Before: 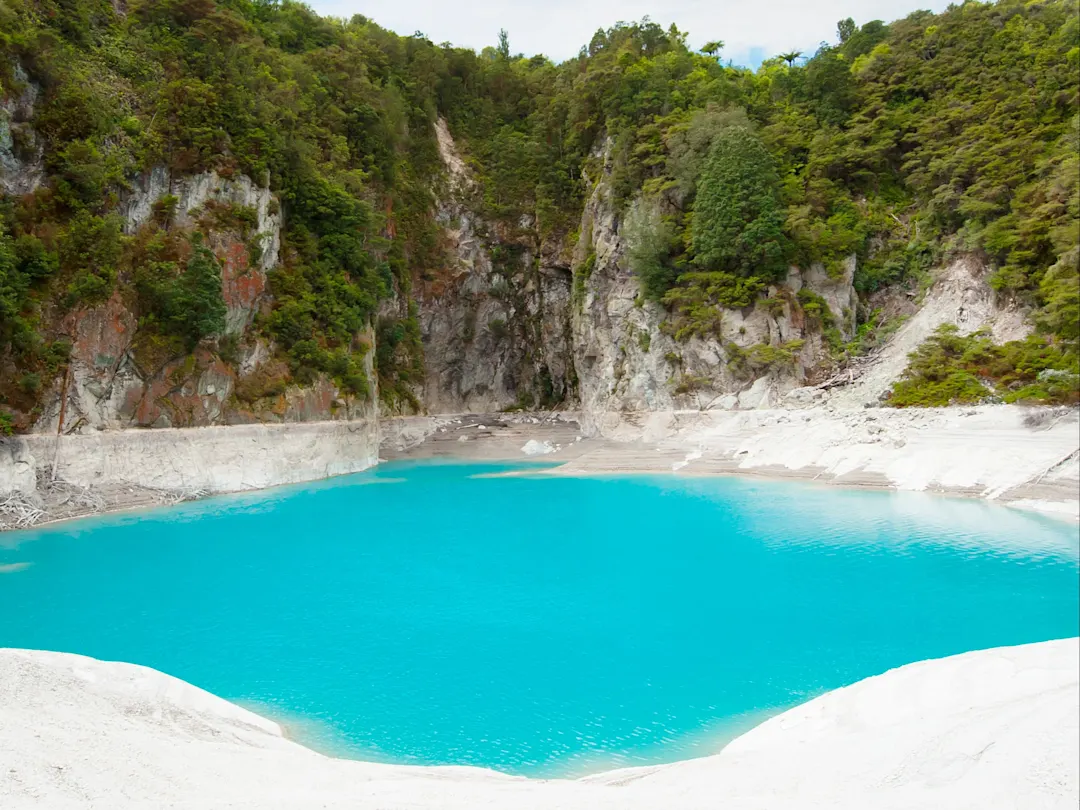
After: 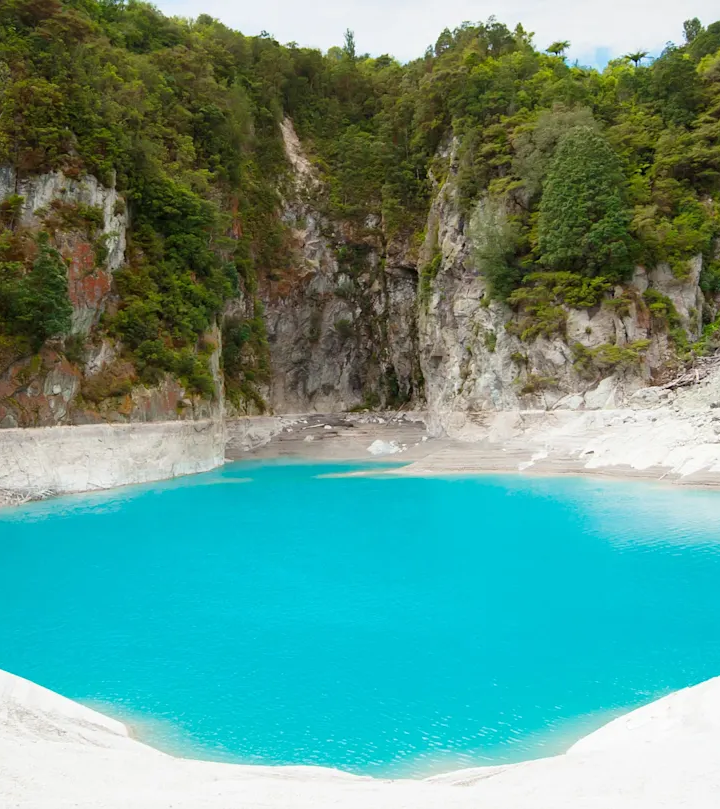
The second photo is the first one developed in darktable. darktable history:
crop and rotate: left 14.351%, right 18.982%
